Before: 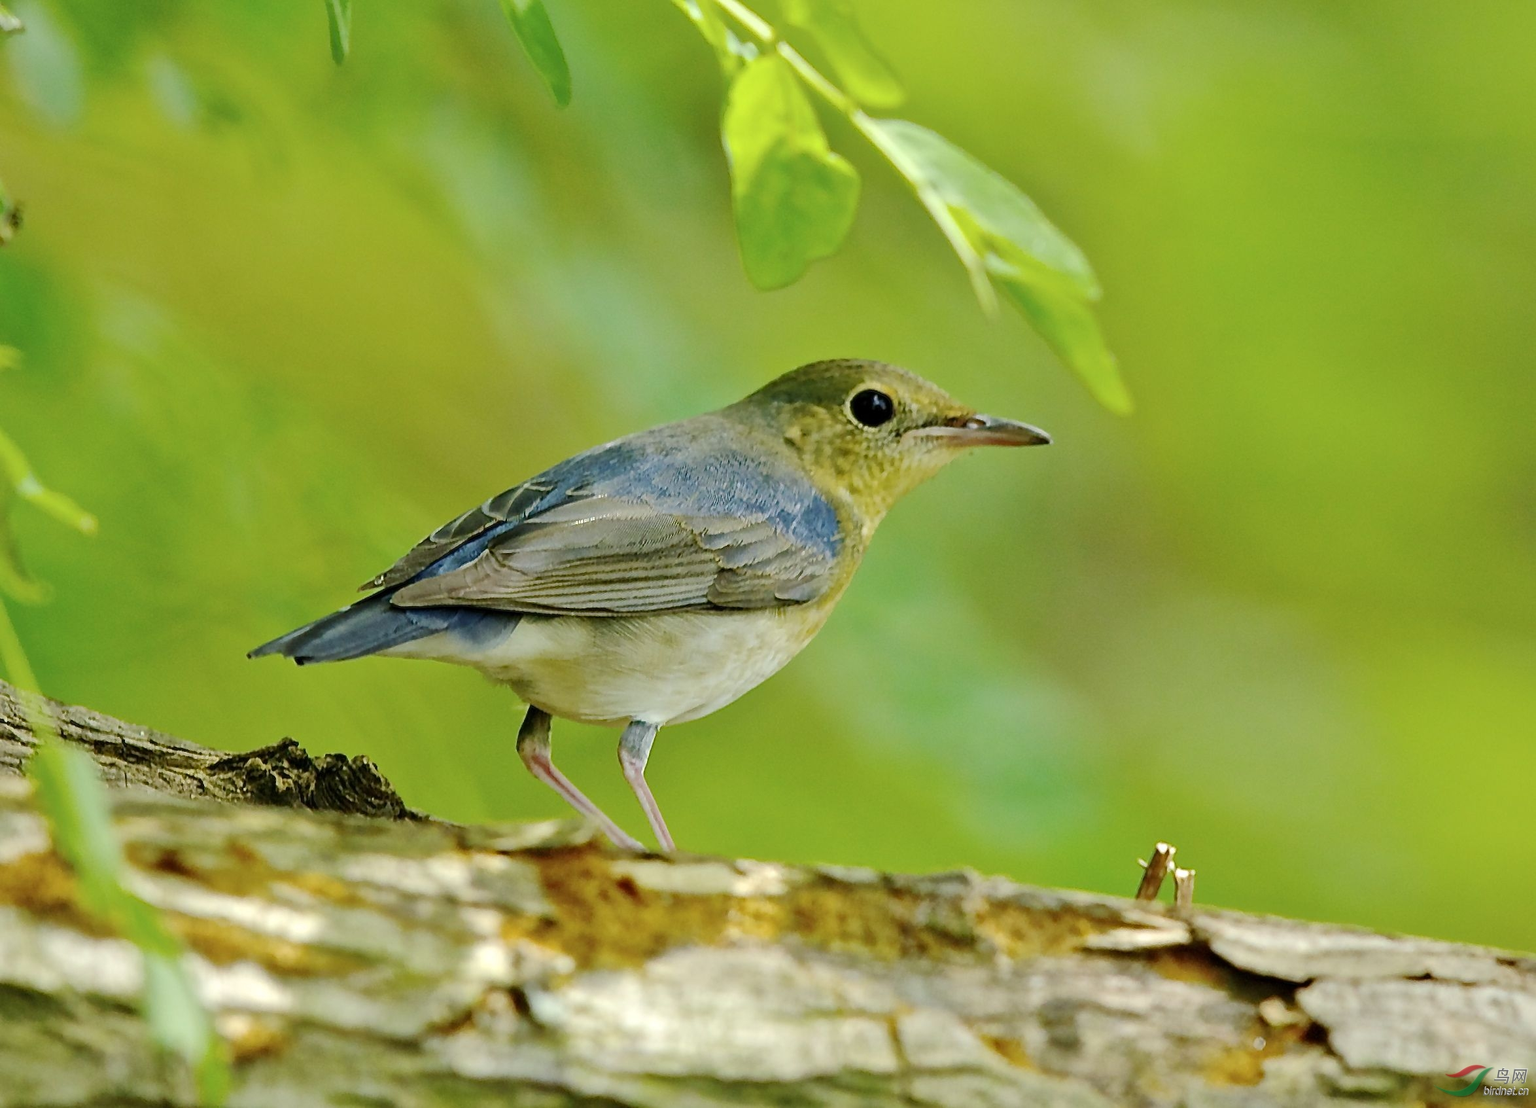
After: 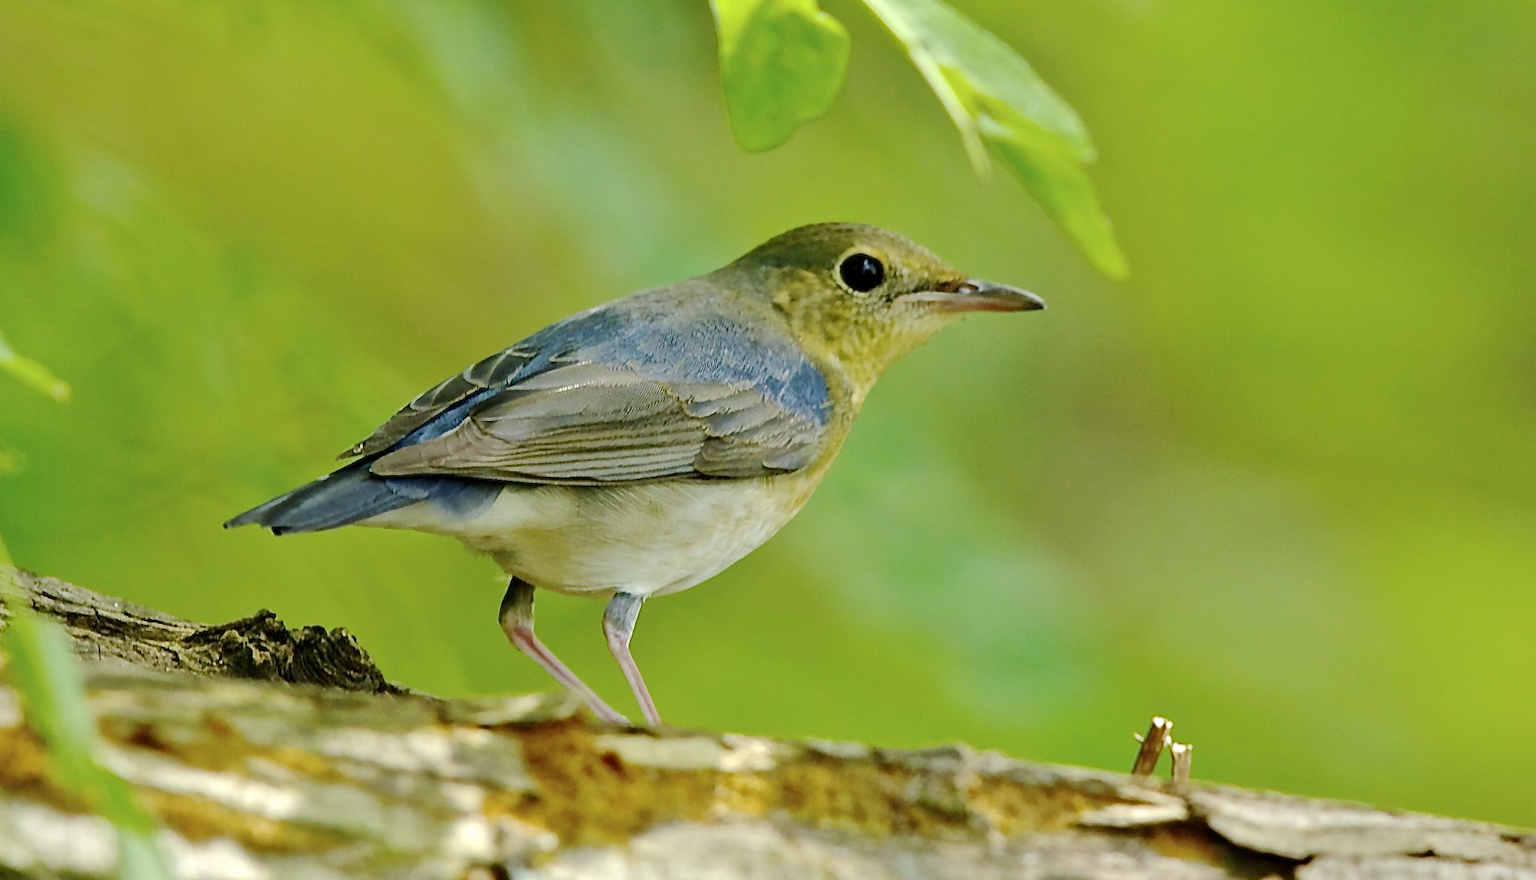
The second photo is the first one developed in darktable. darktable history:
crop and rotate: left 1.951%, top 12.795%, right 0.202%, bottom 9.383%
